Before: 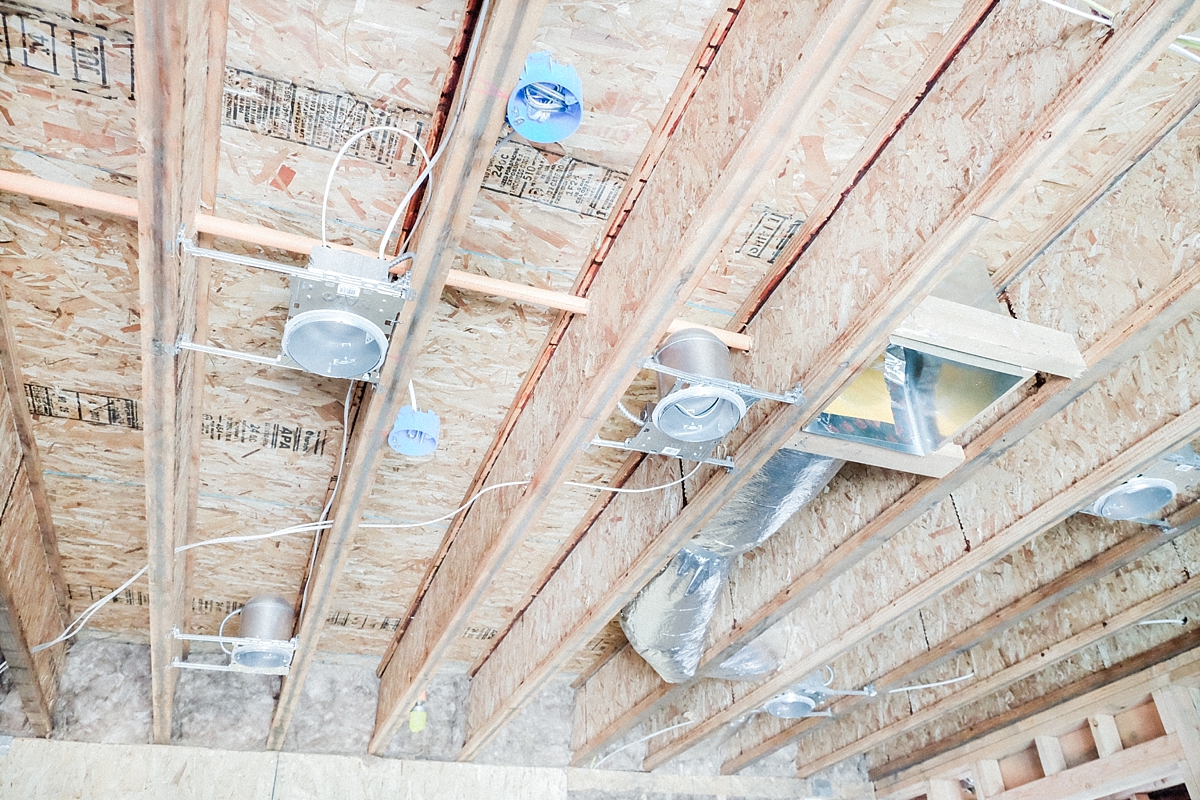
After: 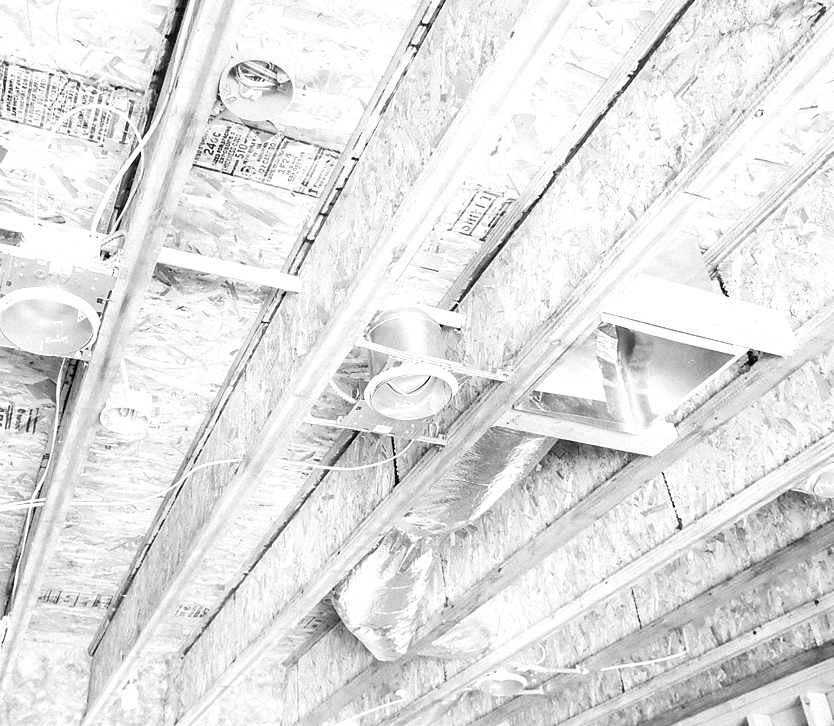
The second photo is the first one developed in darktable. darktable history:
exposure: black level correction 0, exposure 0.5 EV, compensate highlight preservation false
crop and rotate: left 24.034%, top 2.838%, right 6.406%, bottom 6.299%
monochrome: a -11.7, b 1.62, size 0.5, highlights 0.38
